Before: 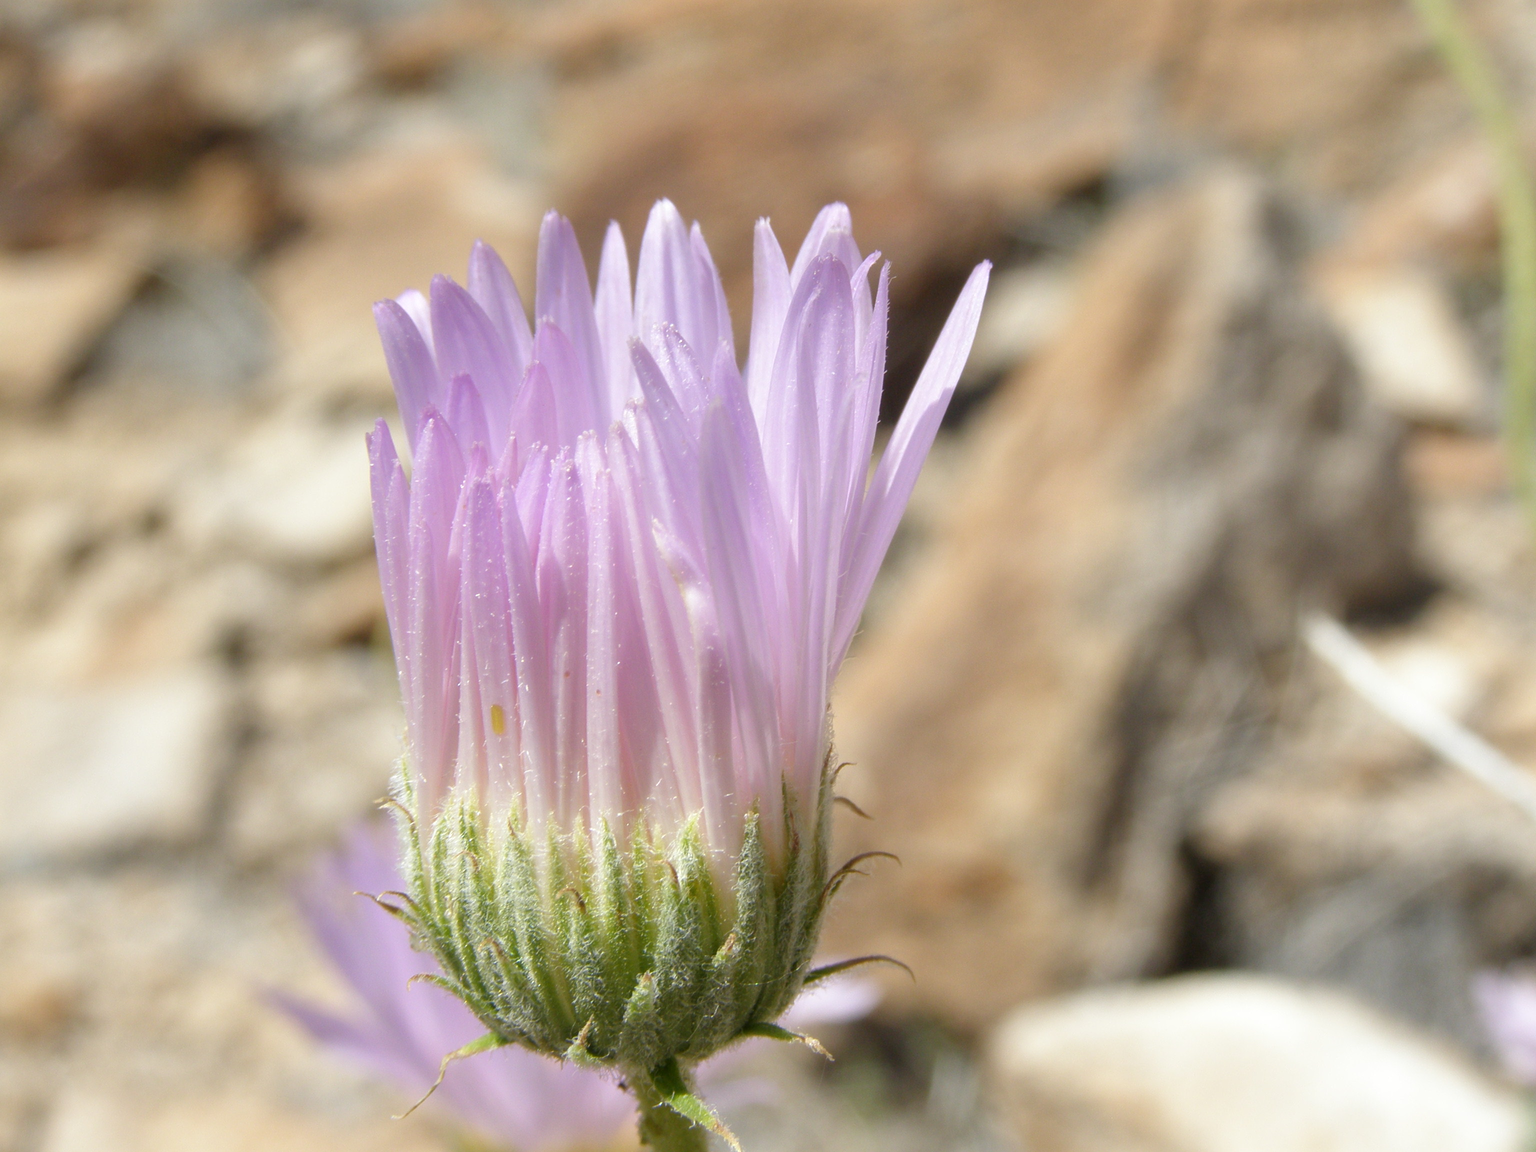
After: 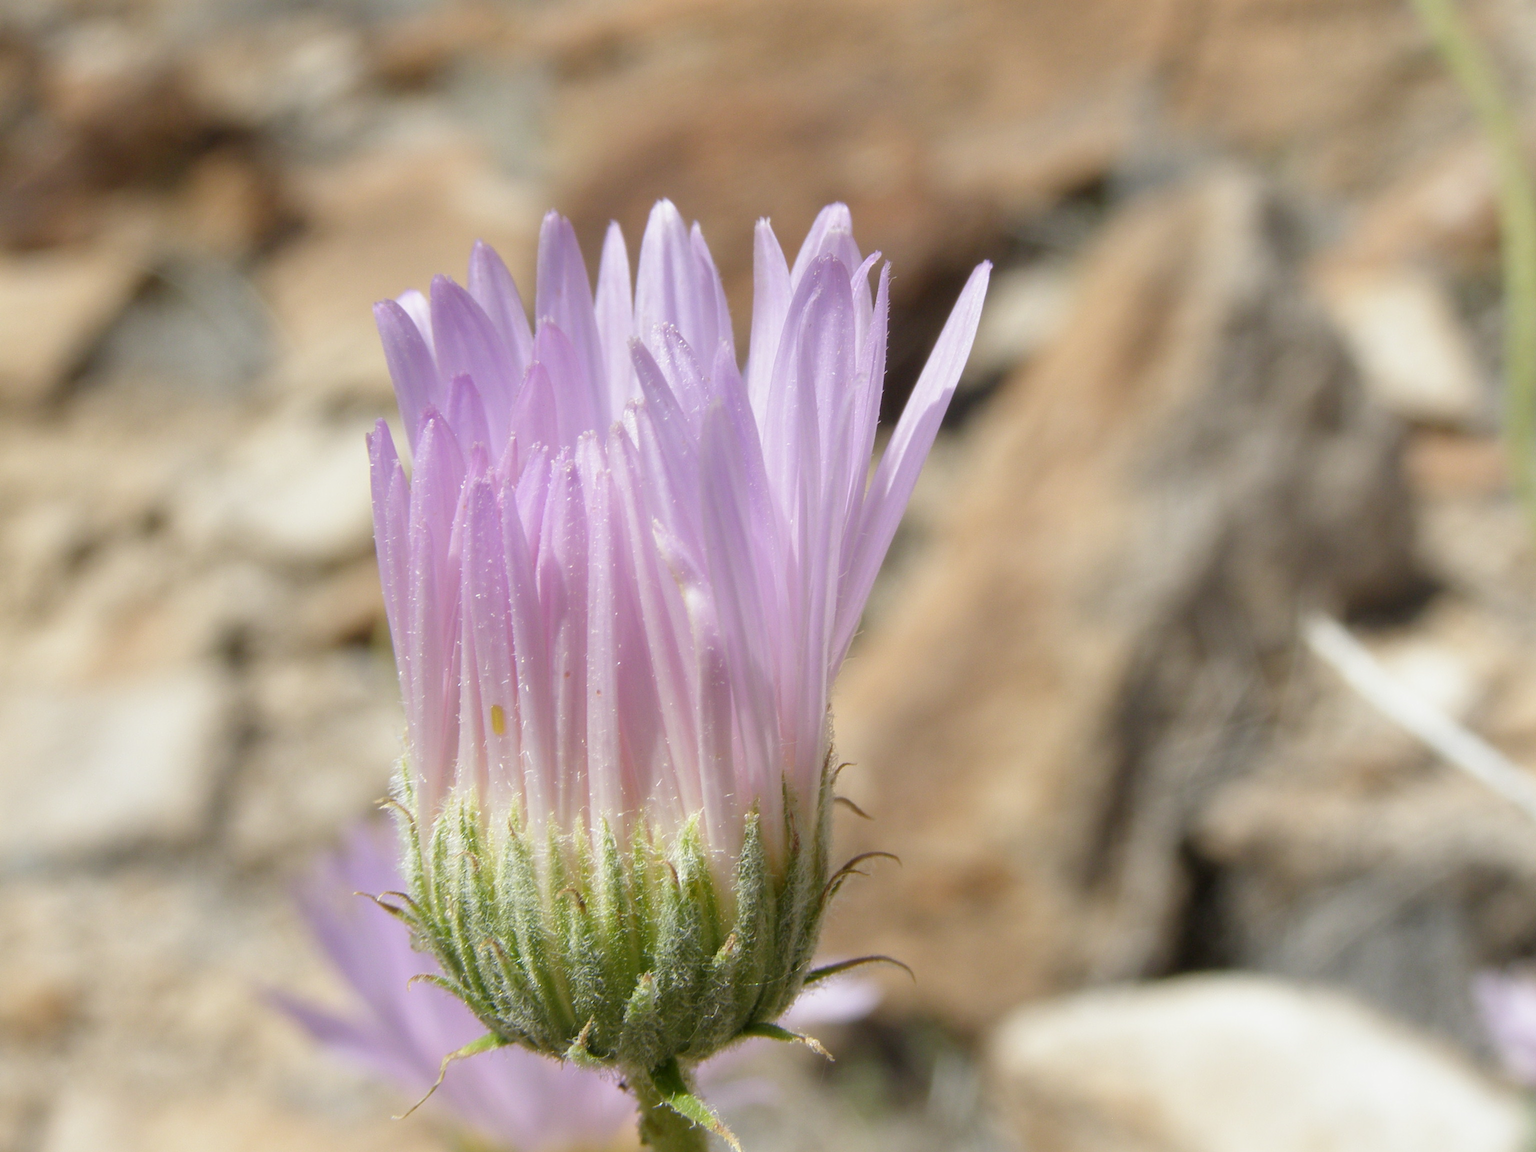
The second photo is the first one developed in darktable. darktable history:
exposure: exposure -0.14 EV, compensate exposure bias true, compensate highlight preservation false
